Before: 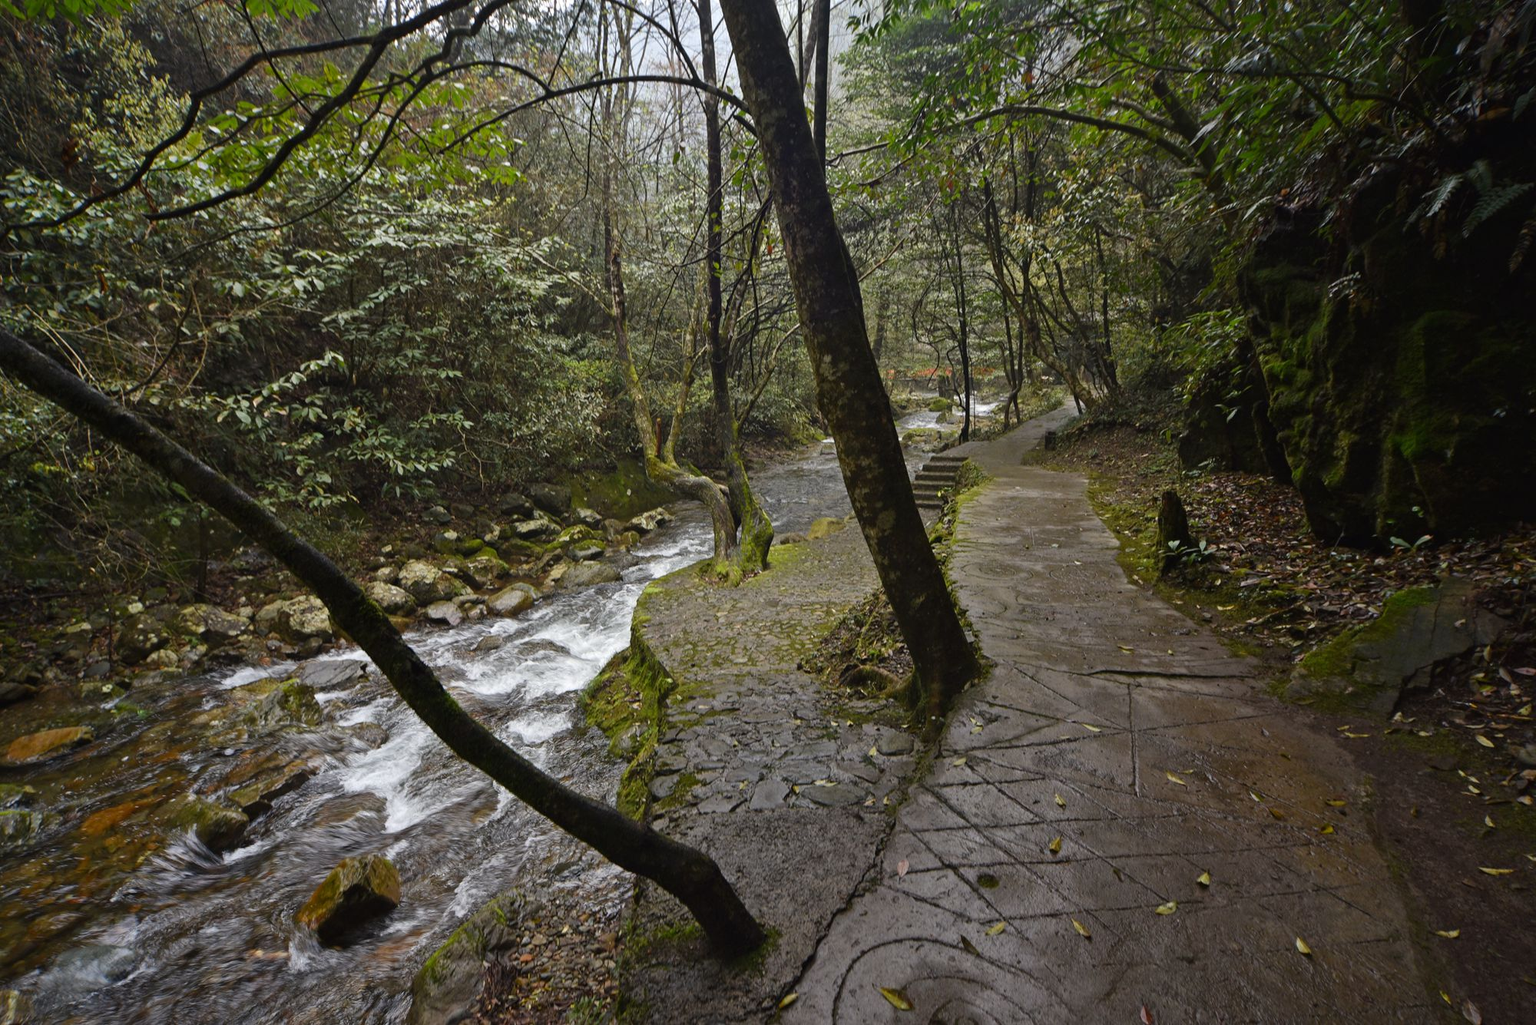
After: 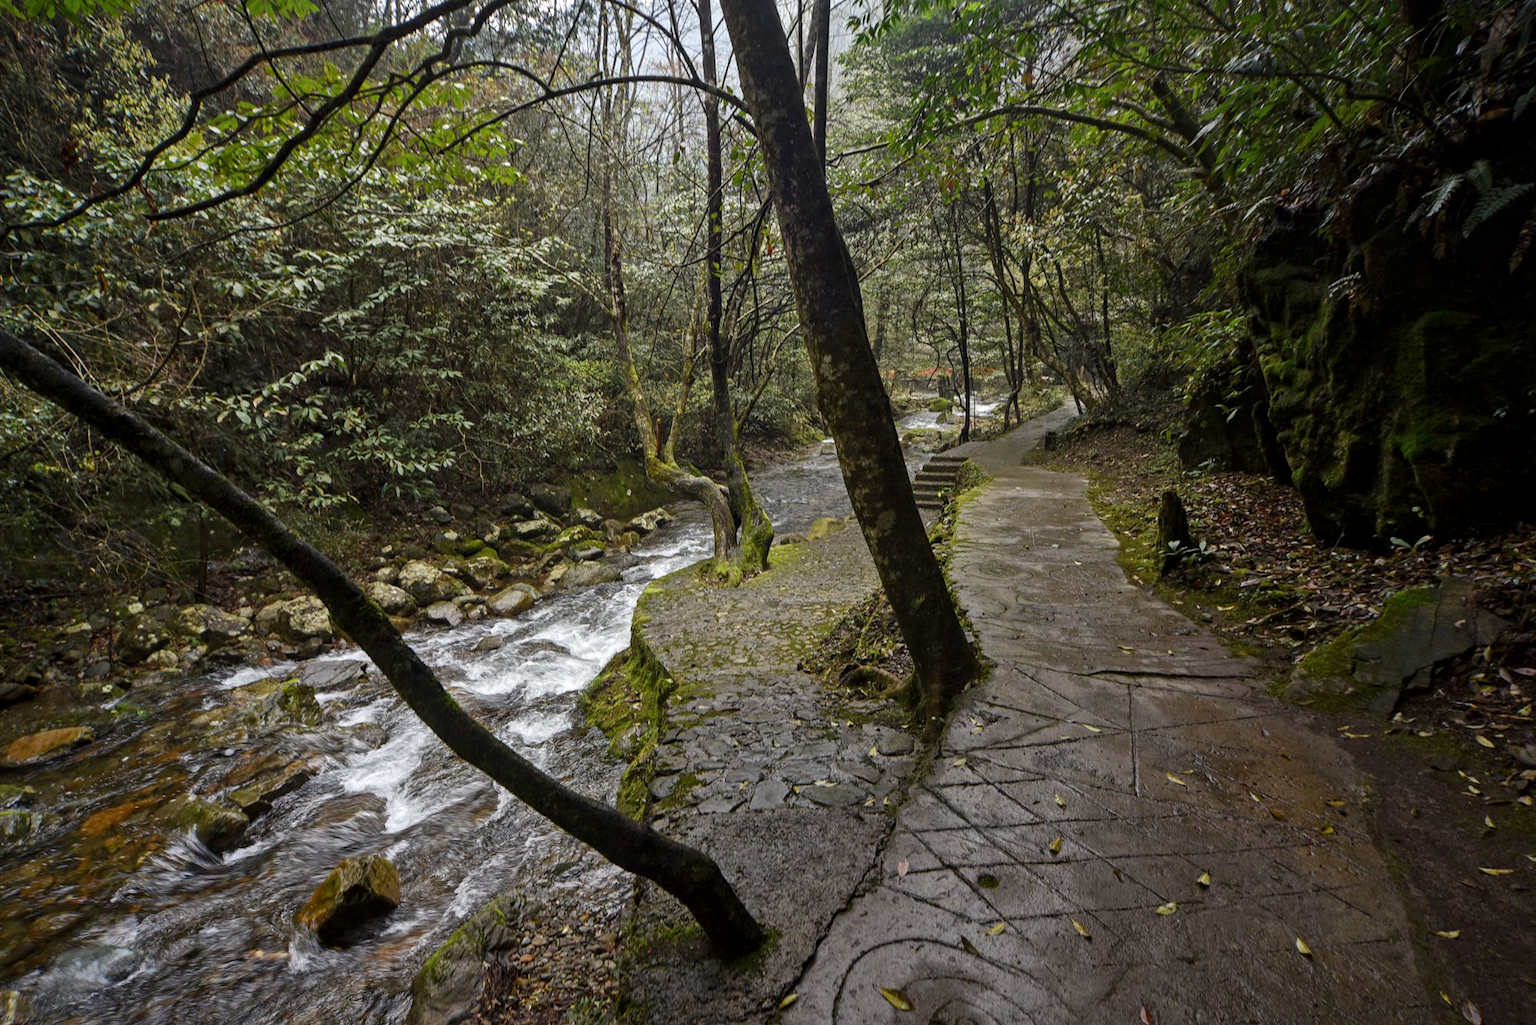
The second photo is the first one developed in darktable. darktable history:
tone equalizer: edges refinement/feathering 500, mask exposure compensation -1.57 EV, preserve details no
local contrast: on, module defaults
